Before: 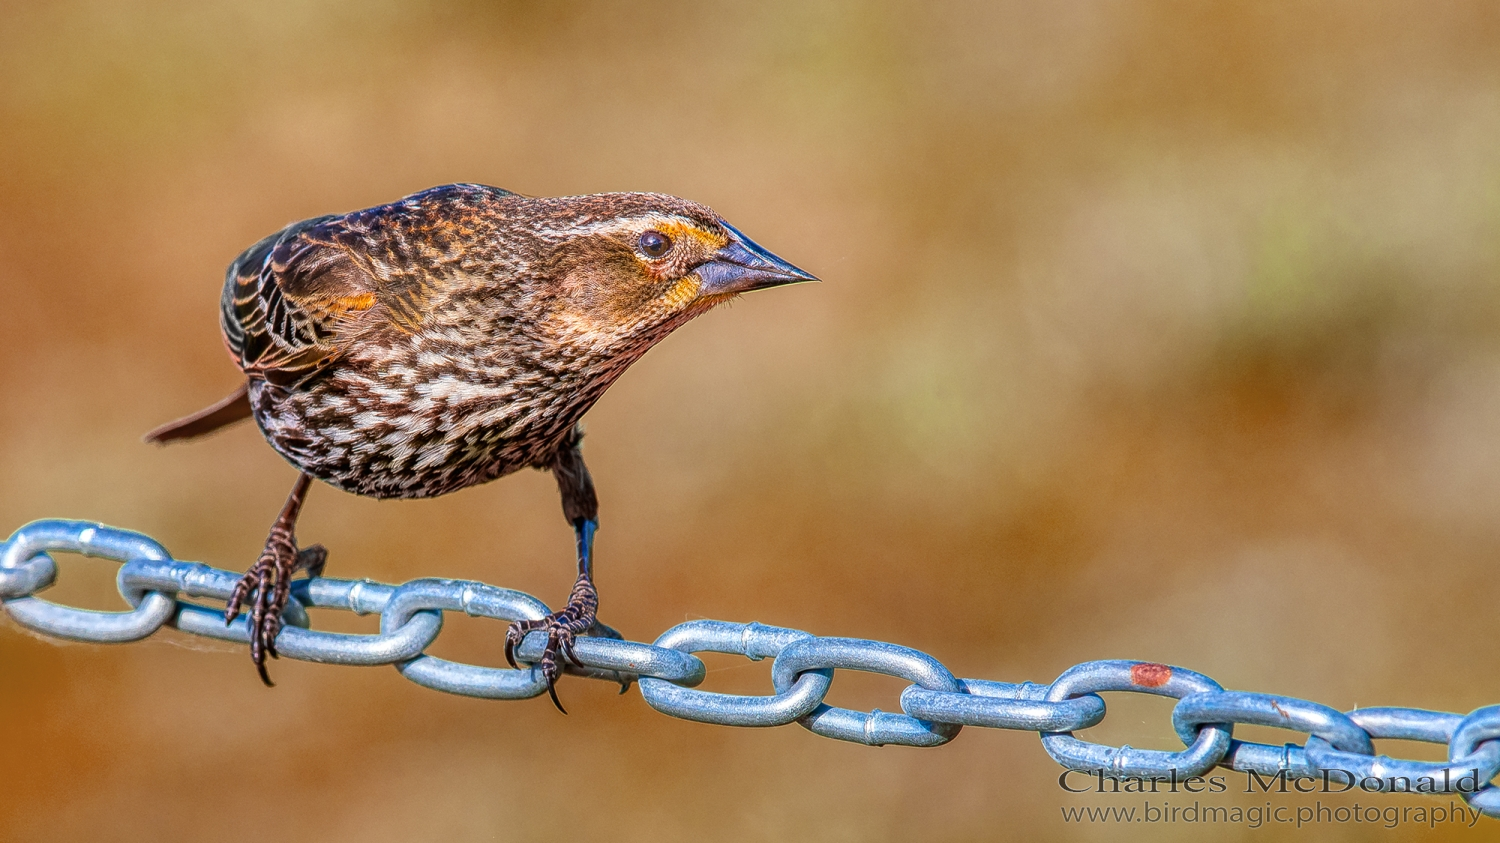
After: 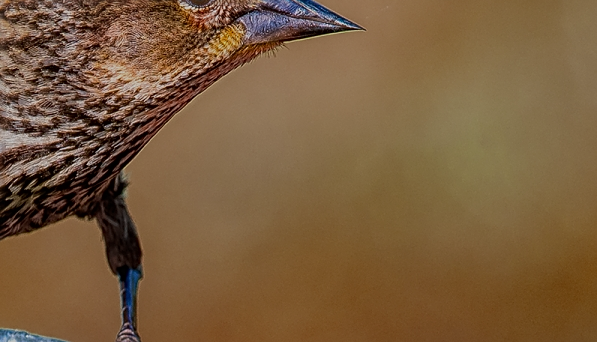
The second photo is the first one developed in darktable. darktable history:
exposure: exposure -0.957 EV, compensate highlight preservation false
crop: left 30.431%, top 29.842%, right 29.711%, bottom 29.495%
sharpen: on, module defaults
